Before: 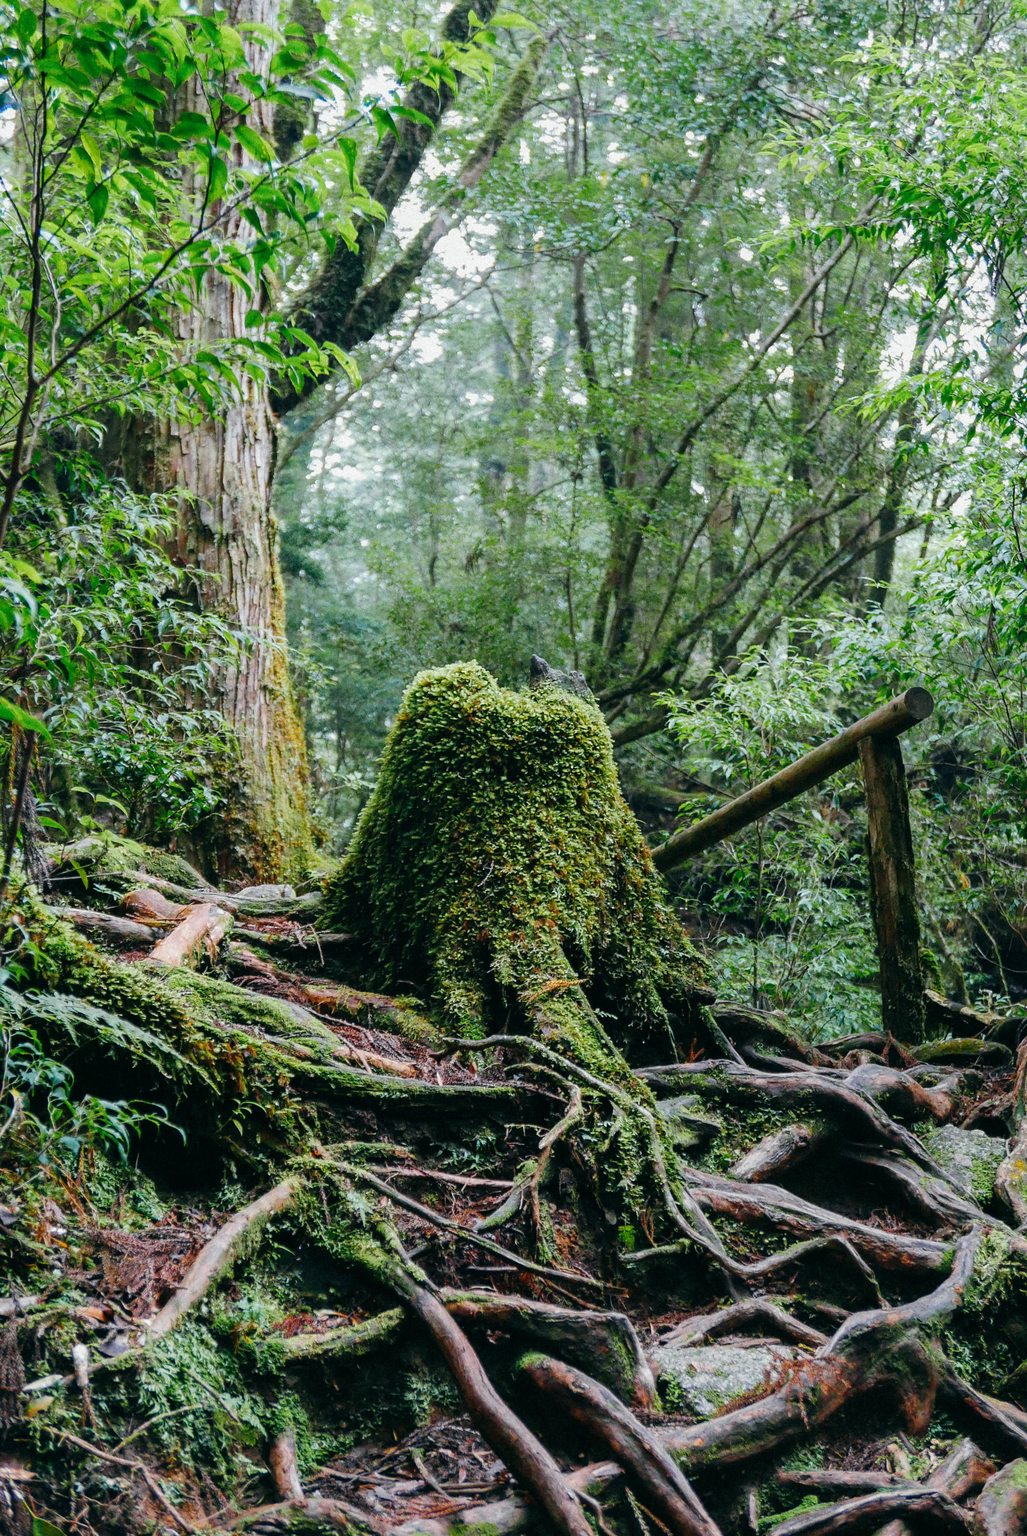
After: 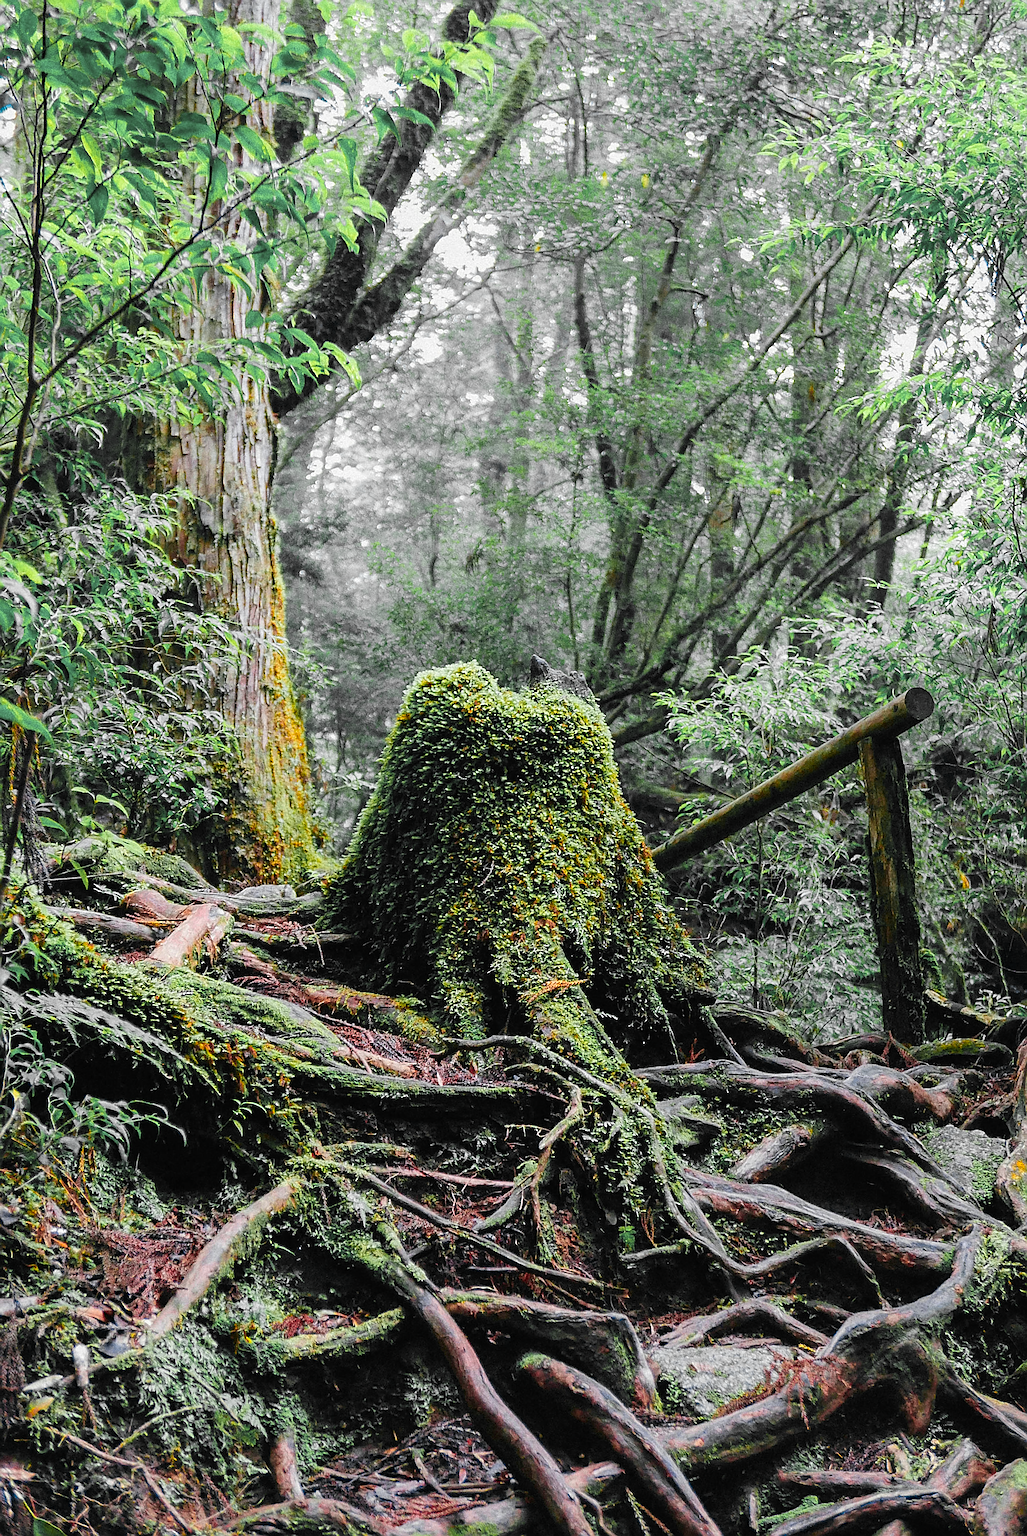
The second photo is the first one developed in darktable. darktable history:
color zones: curves: ch0 [(0.257, 0.558) (0.75, 0.565)]; ch1 [(0.004, 0.857) (0.14, 0.416) (0.257, 0.695) (0.442, 0.032) (0.736, 0.266) (0.891, 0.741)]; ch2 [(0, 0.623) (0.112, 0.436) (0.271, 0.474) (0.516, 0.64) (0.743, 0.286)]
sharpen: amount 0.984
